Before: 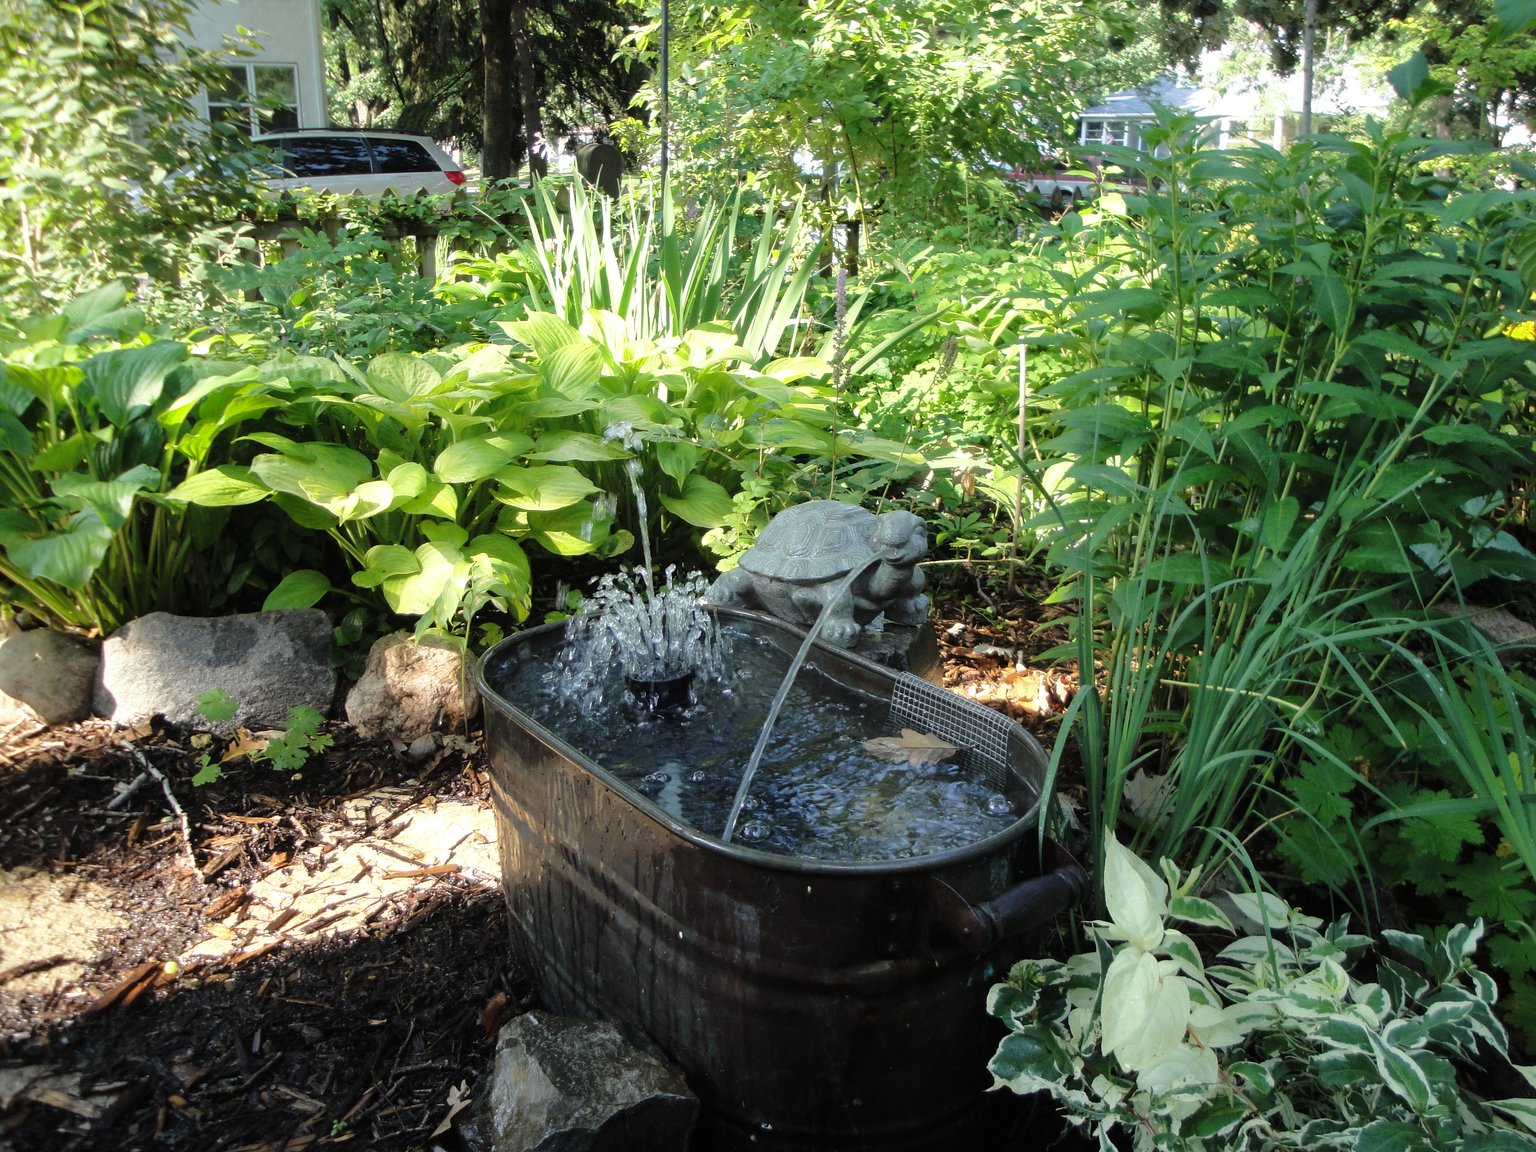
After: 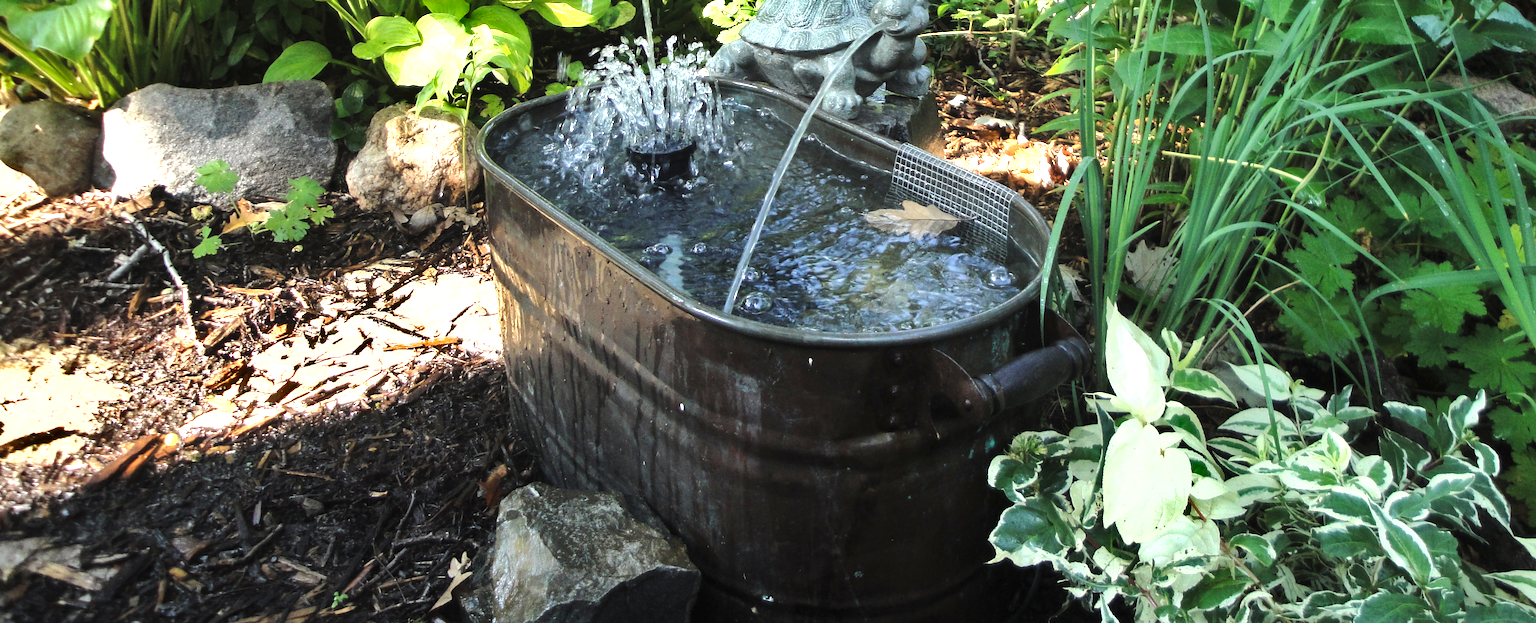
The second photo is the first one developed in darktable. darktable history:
crop and rotate: top 45.91%, right 0.101%
exposure: black level correction 0, exposure 1.096 EV, compensate highlight preservation false
shadows and highlights: shadows 20.85, highlights -82.31, soften with gaussian
